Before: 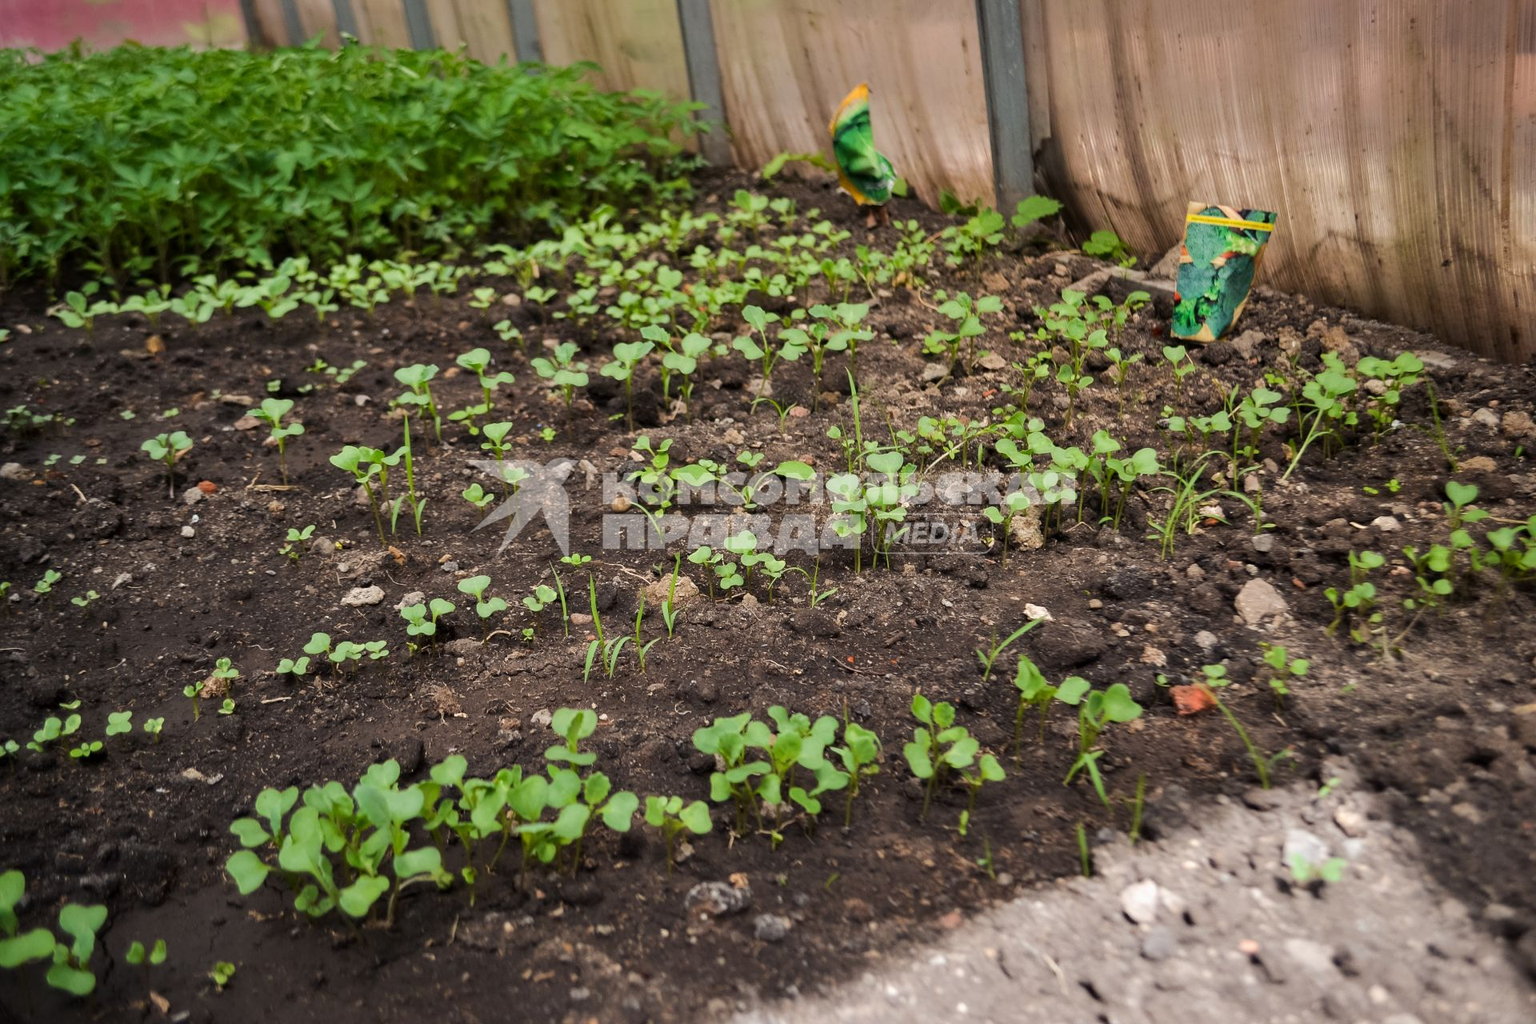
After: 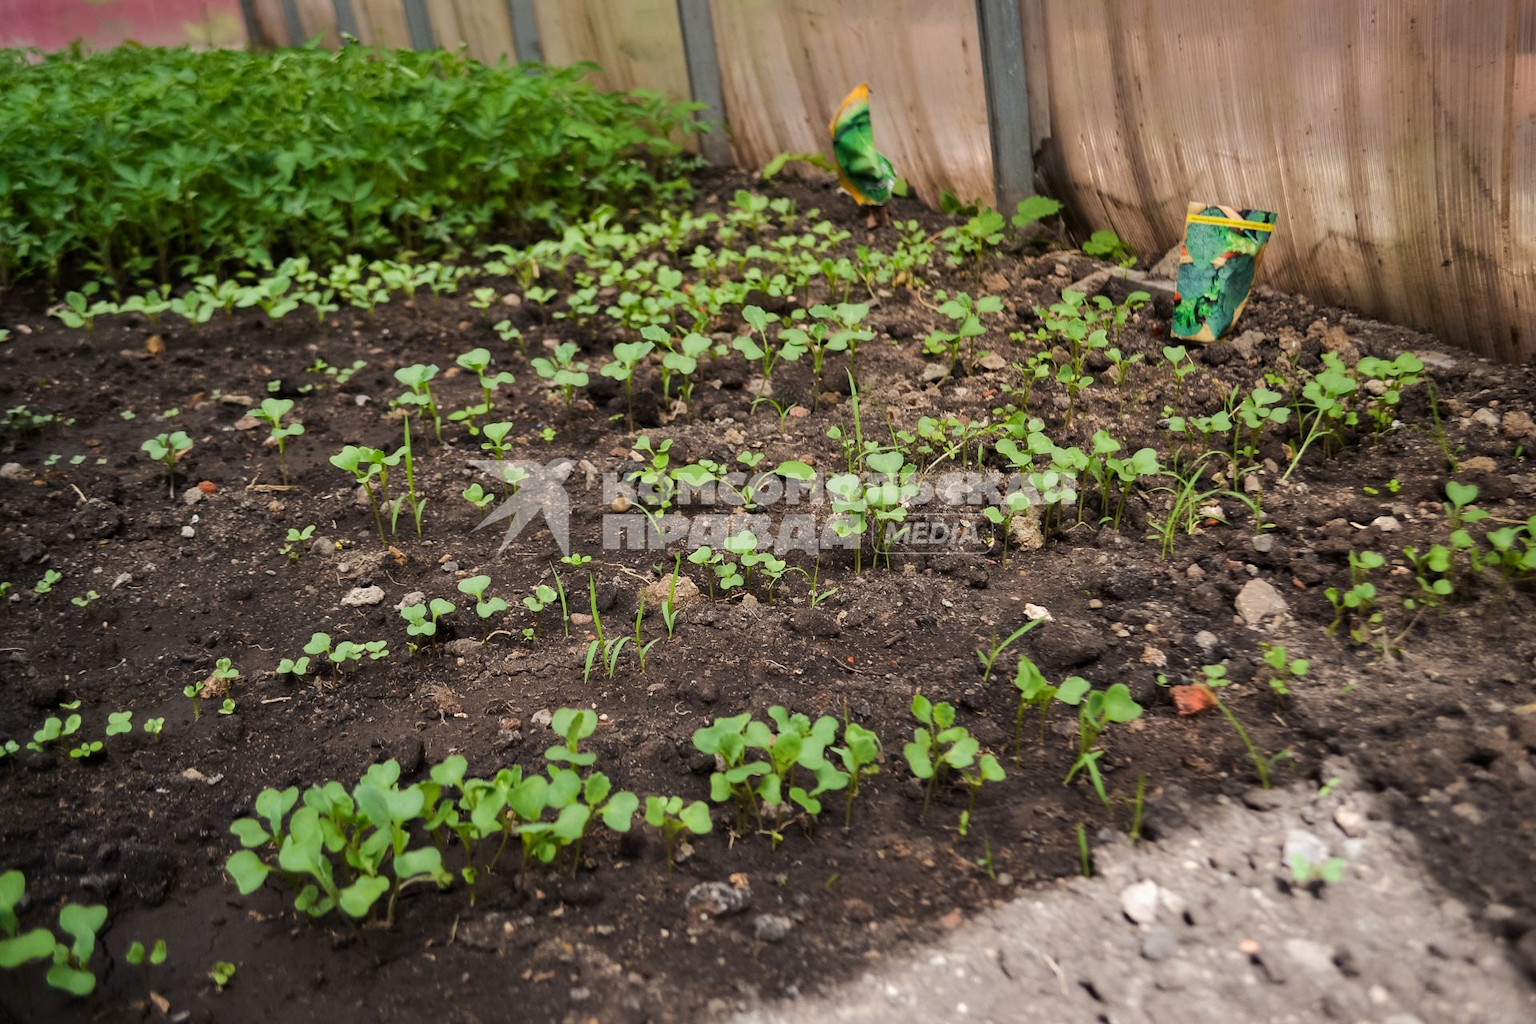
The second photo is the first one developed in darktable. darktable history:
shadows and highlights: shadows 3.83, highlights -16.63, soften with gaussian
